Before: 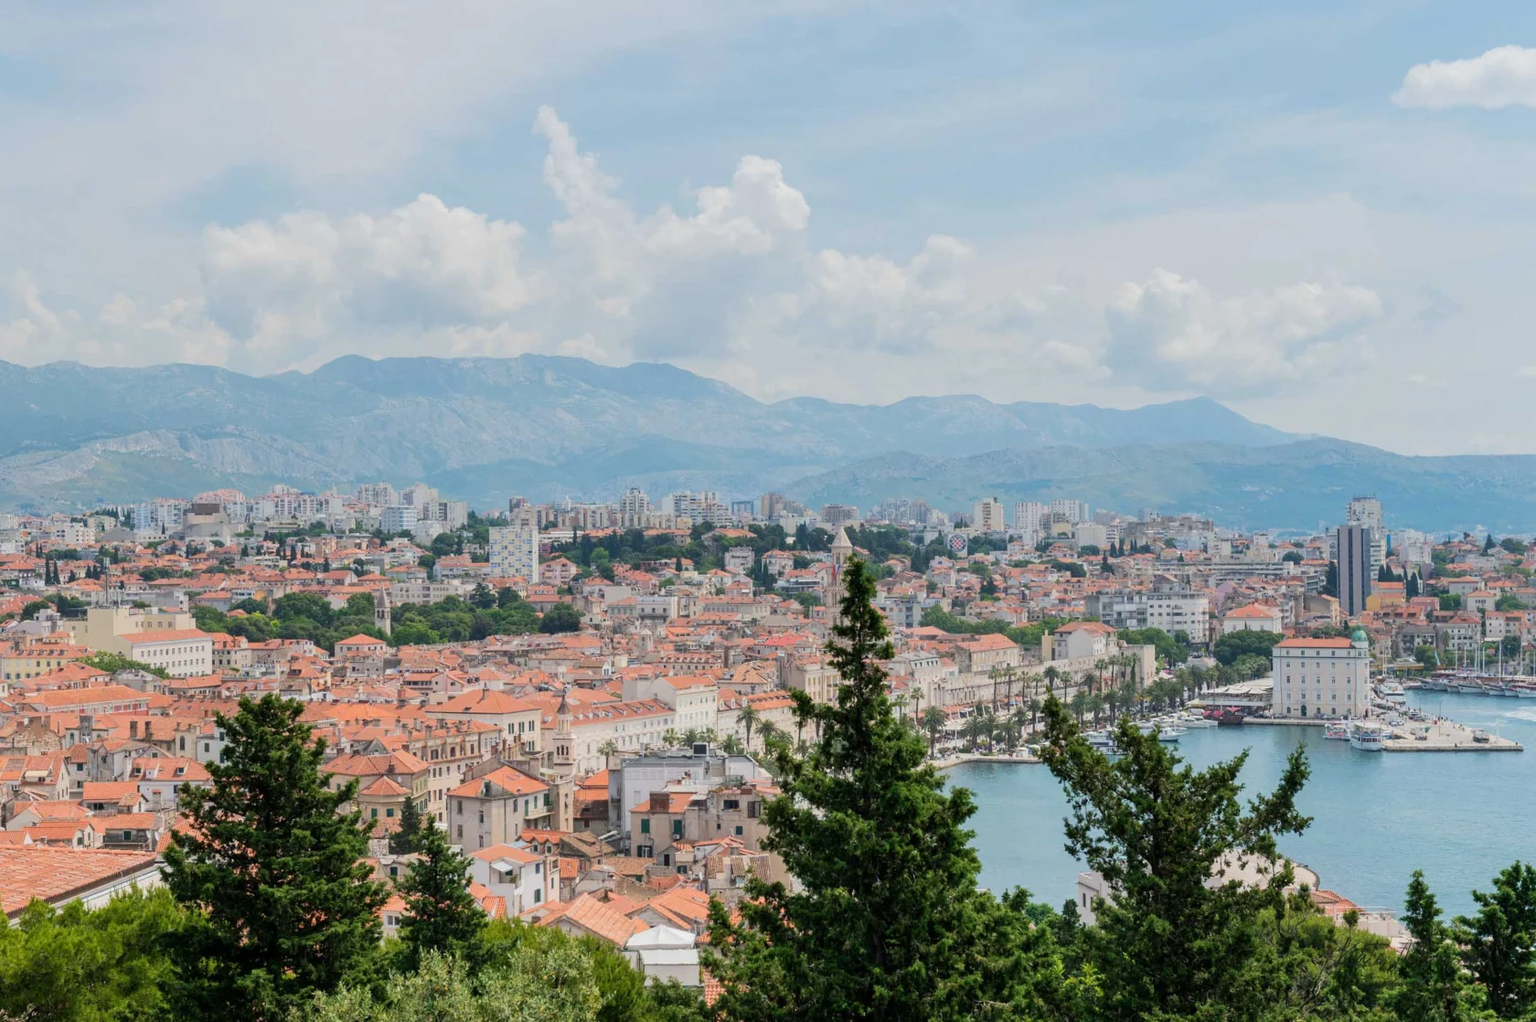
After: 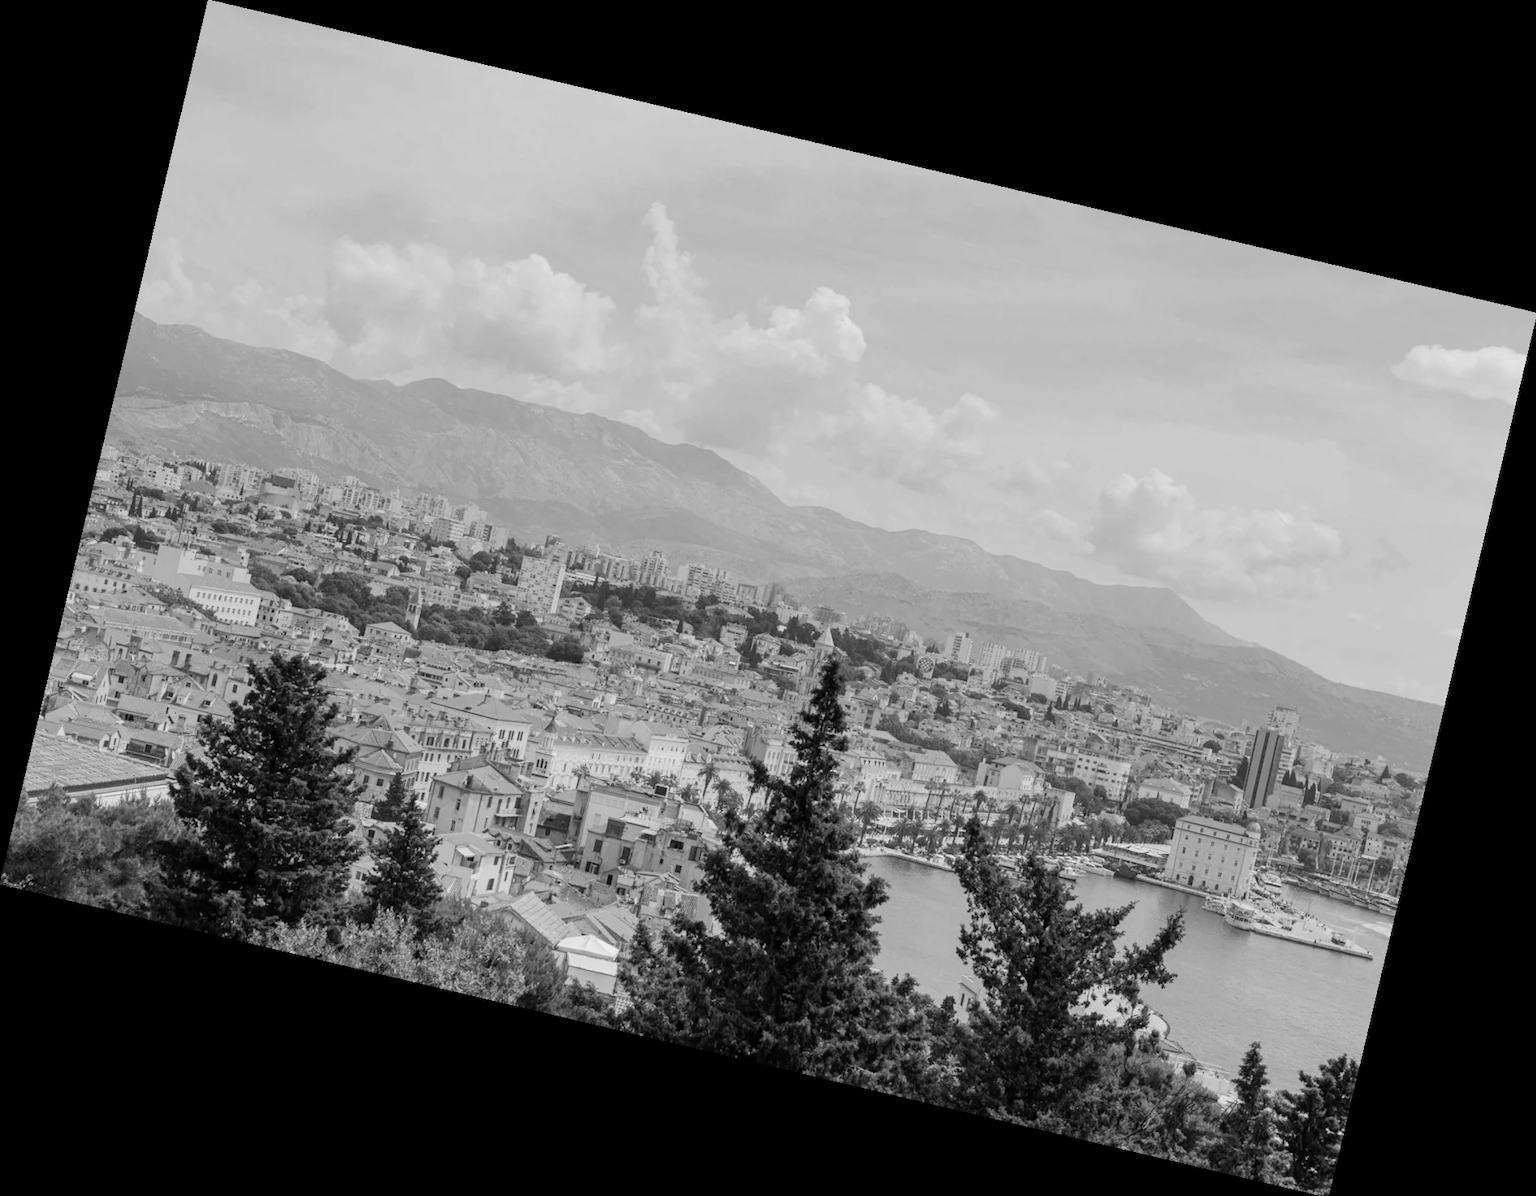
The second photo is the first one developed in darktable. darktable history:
rotate and perspective: rotation 13.27°, automatic cropping off
tone equalizer: on, module defaults
white balance: red 1.009, blue 0.985
monochrome: on, module defaults
